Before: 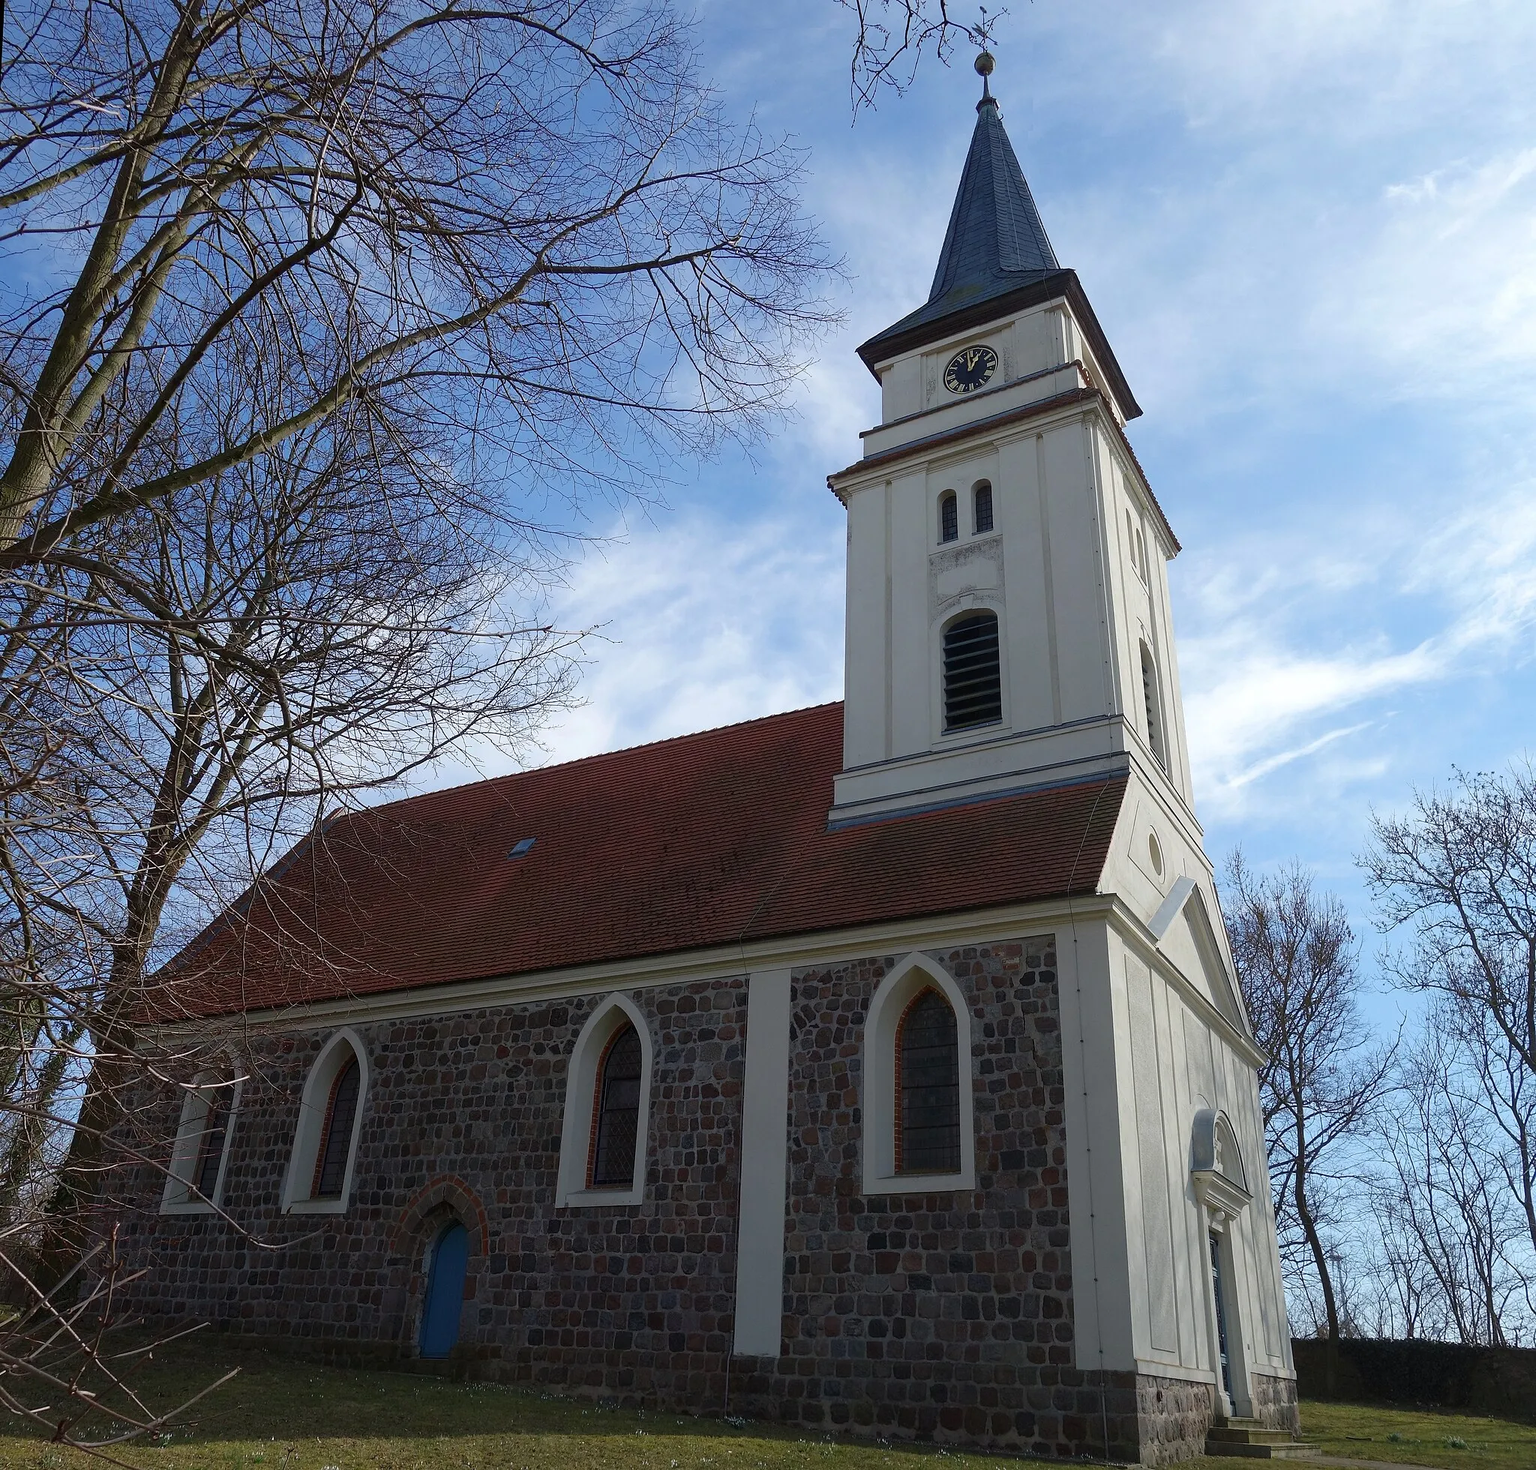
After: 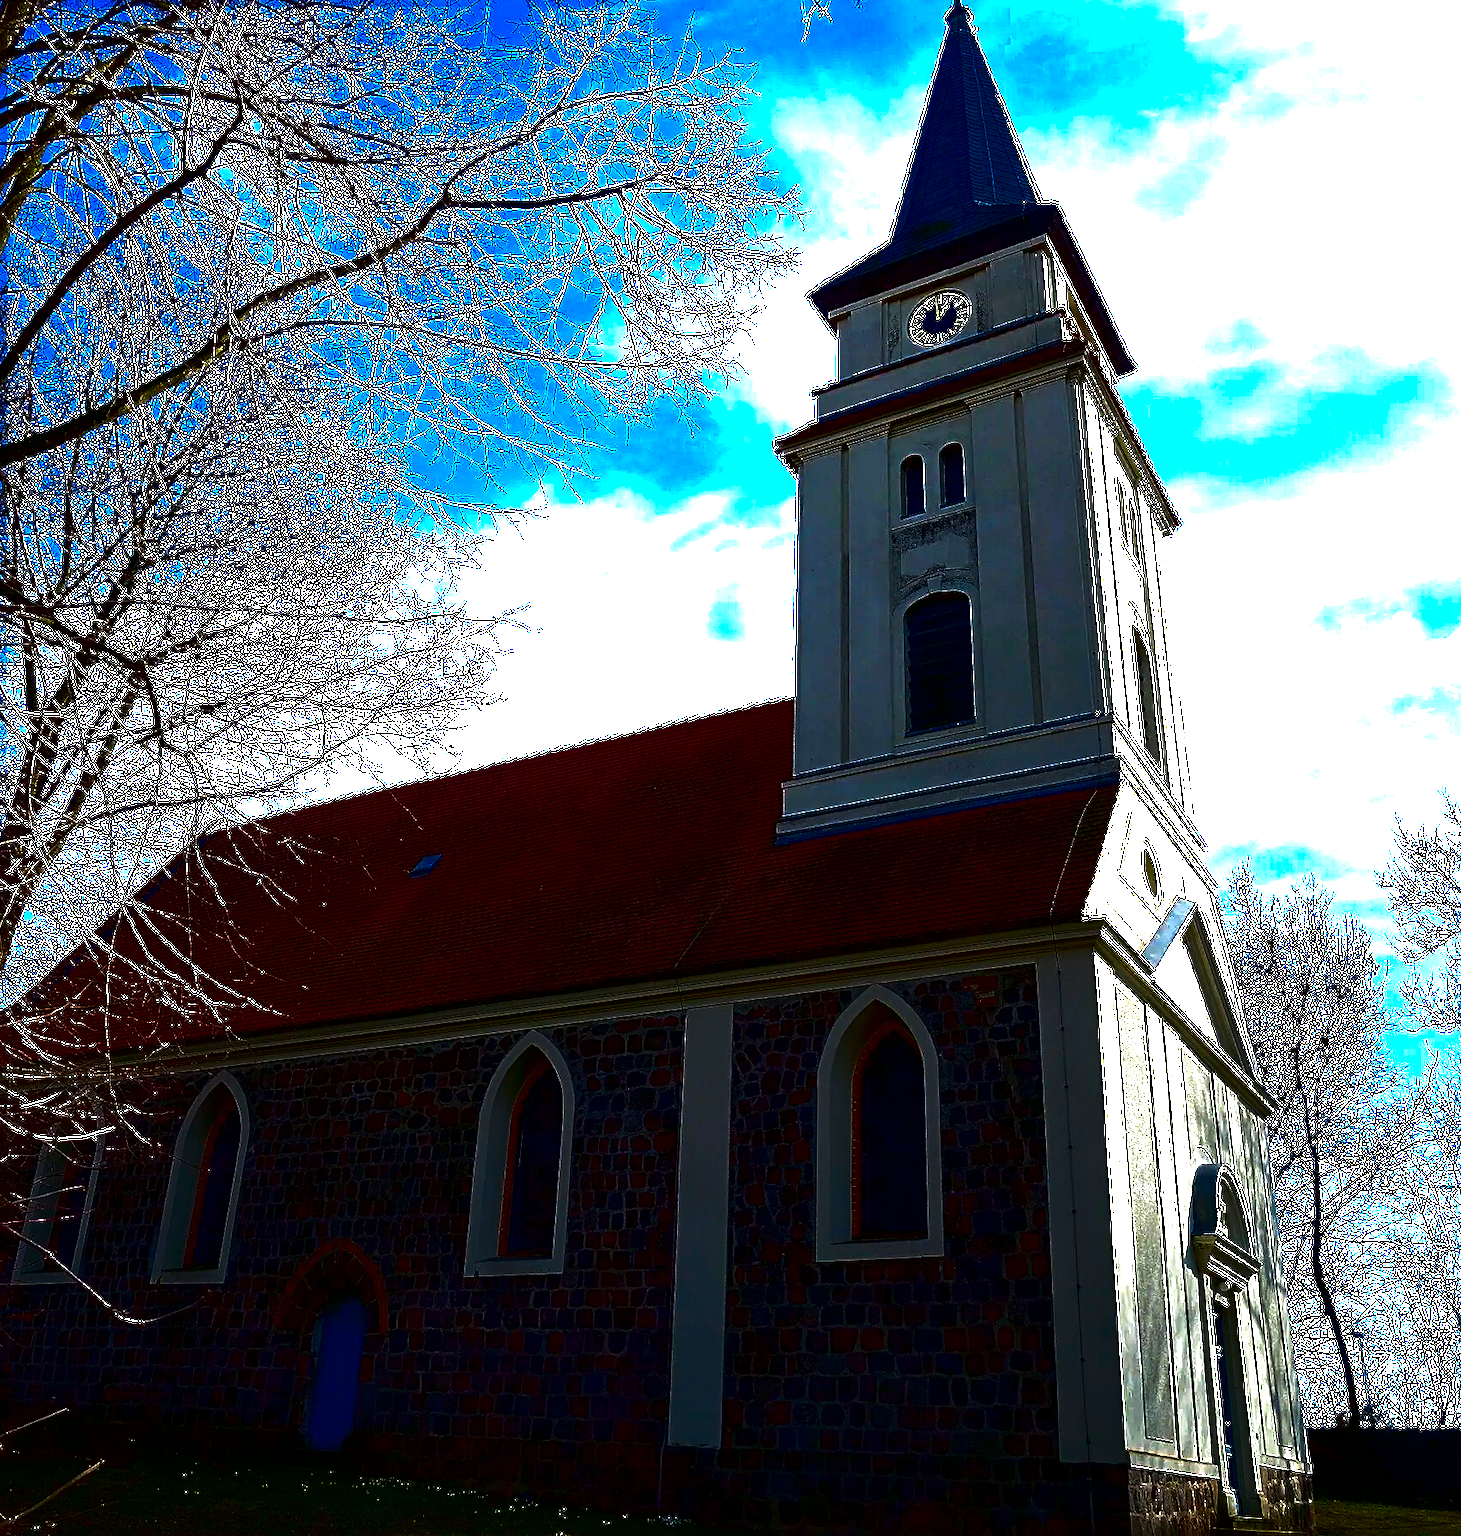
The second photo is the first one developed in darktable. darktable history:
exposure: black level correction 0, exposure 1.2 EV, compensate highlight preservation false
base curve: curves: ch0 [(0, 0) (0.595, 0.418) (1, 1)], preserve colors none
crop: left 9.798%, top 6.275%, right 7.022%, bottom 2.387%
local contrast: mode bilateral grid, contrast 25, coarseness 60, detail 151%, midtone range 0.2
contrast brightness saturation: brightness -0.989, saturation 0.99
sharpen: radius 3.124
